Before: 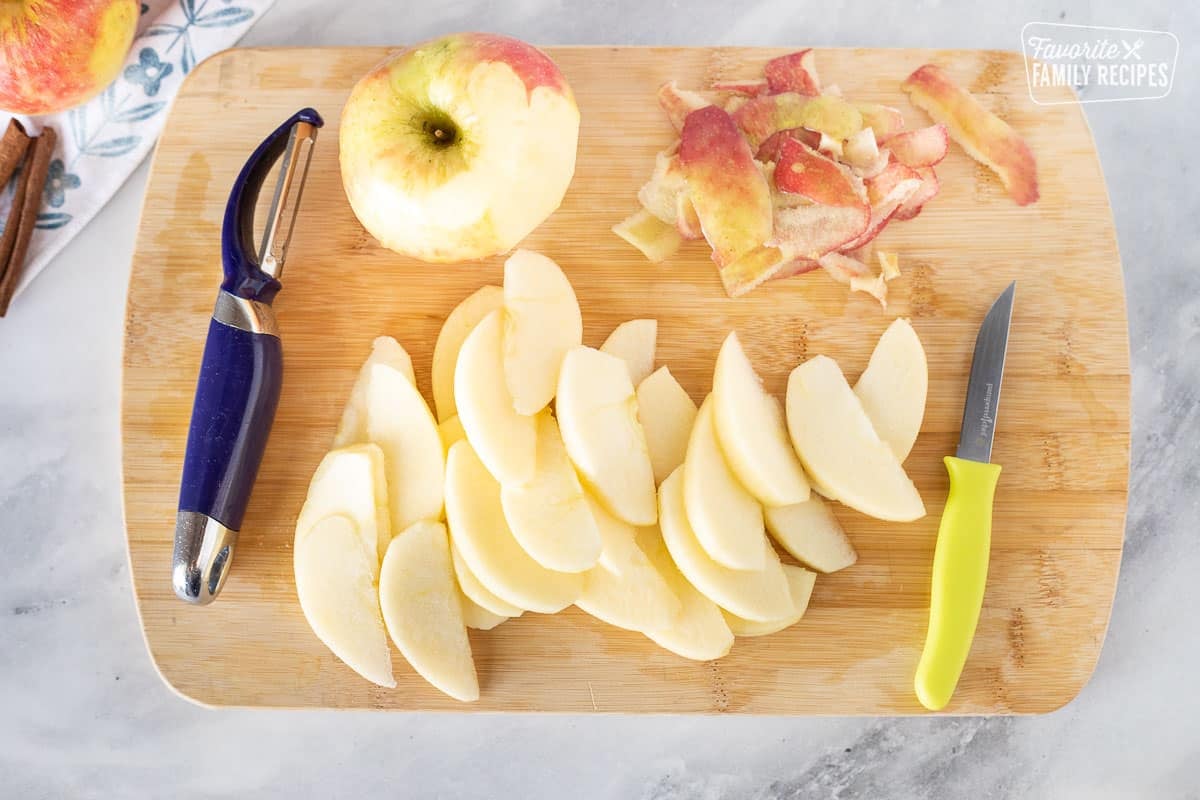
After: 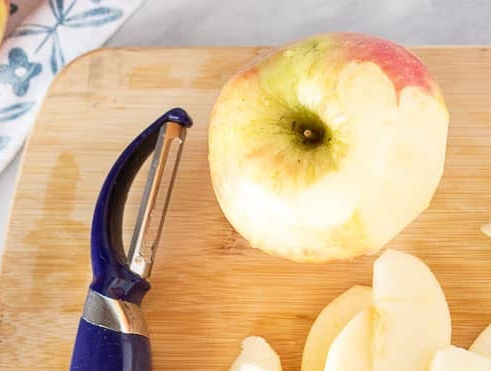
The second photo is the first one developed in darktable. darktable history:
crop and rotate: left 10.944%, top 0.069%, right 48.113%, bottom 53.449%
